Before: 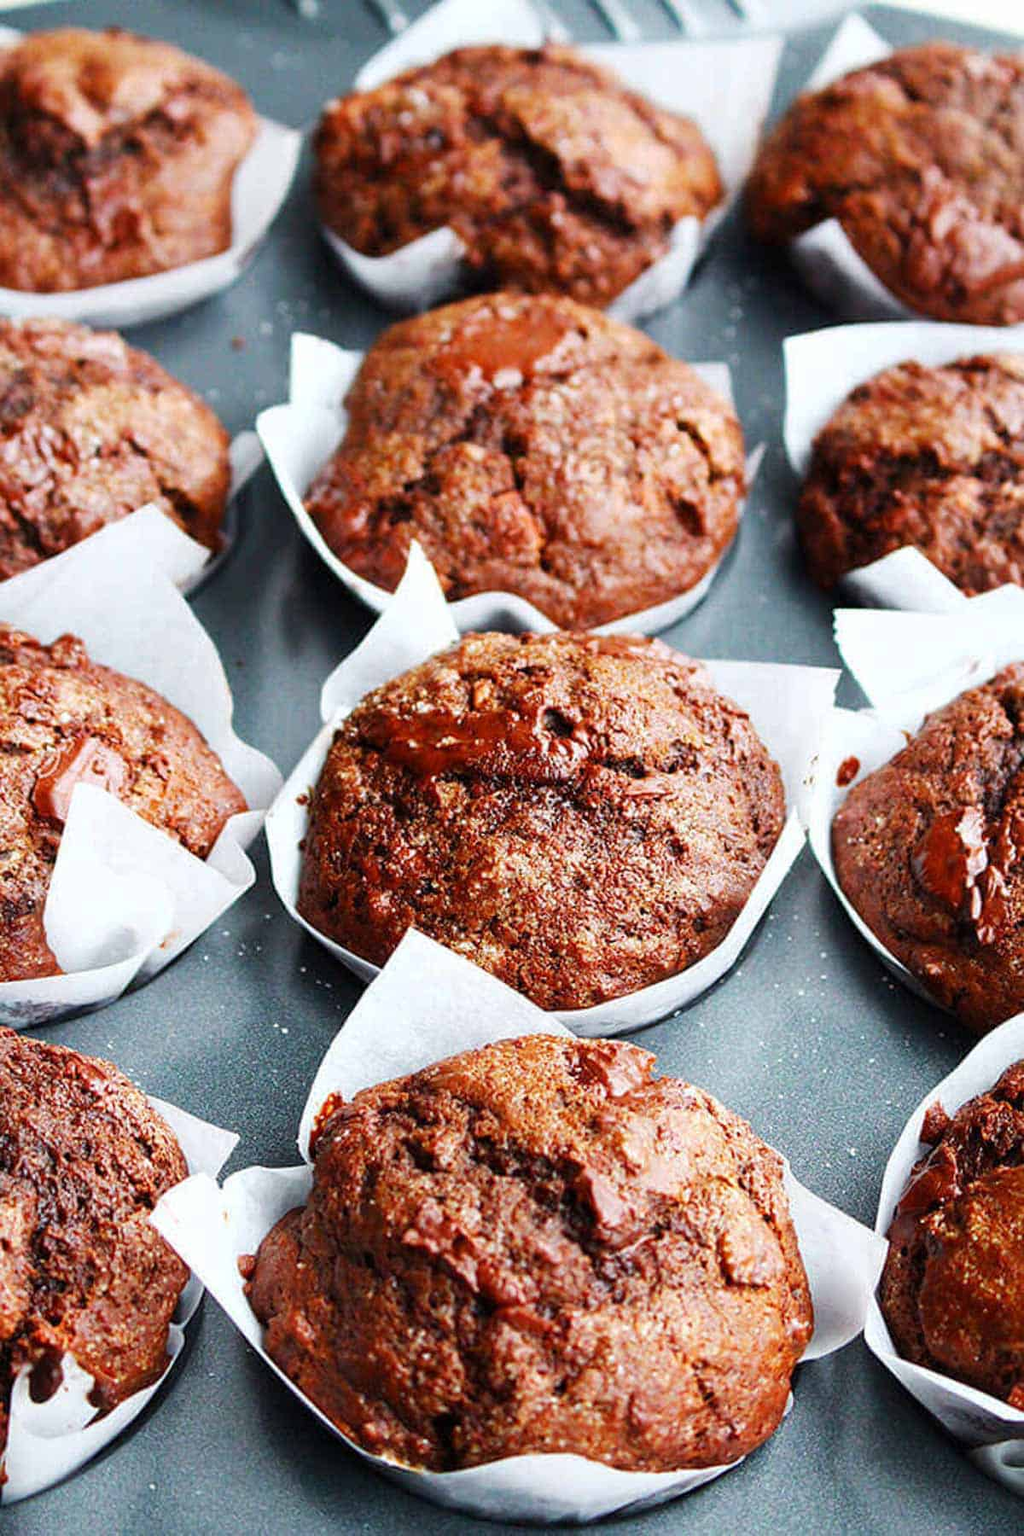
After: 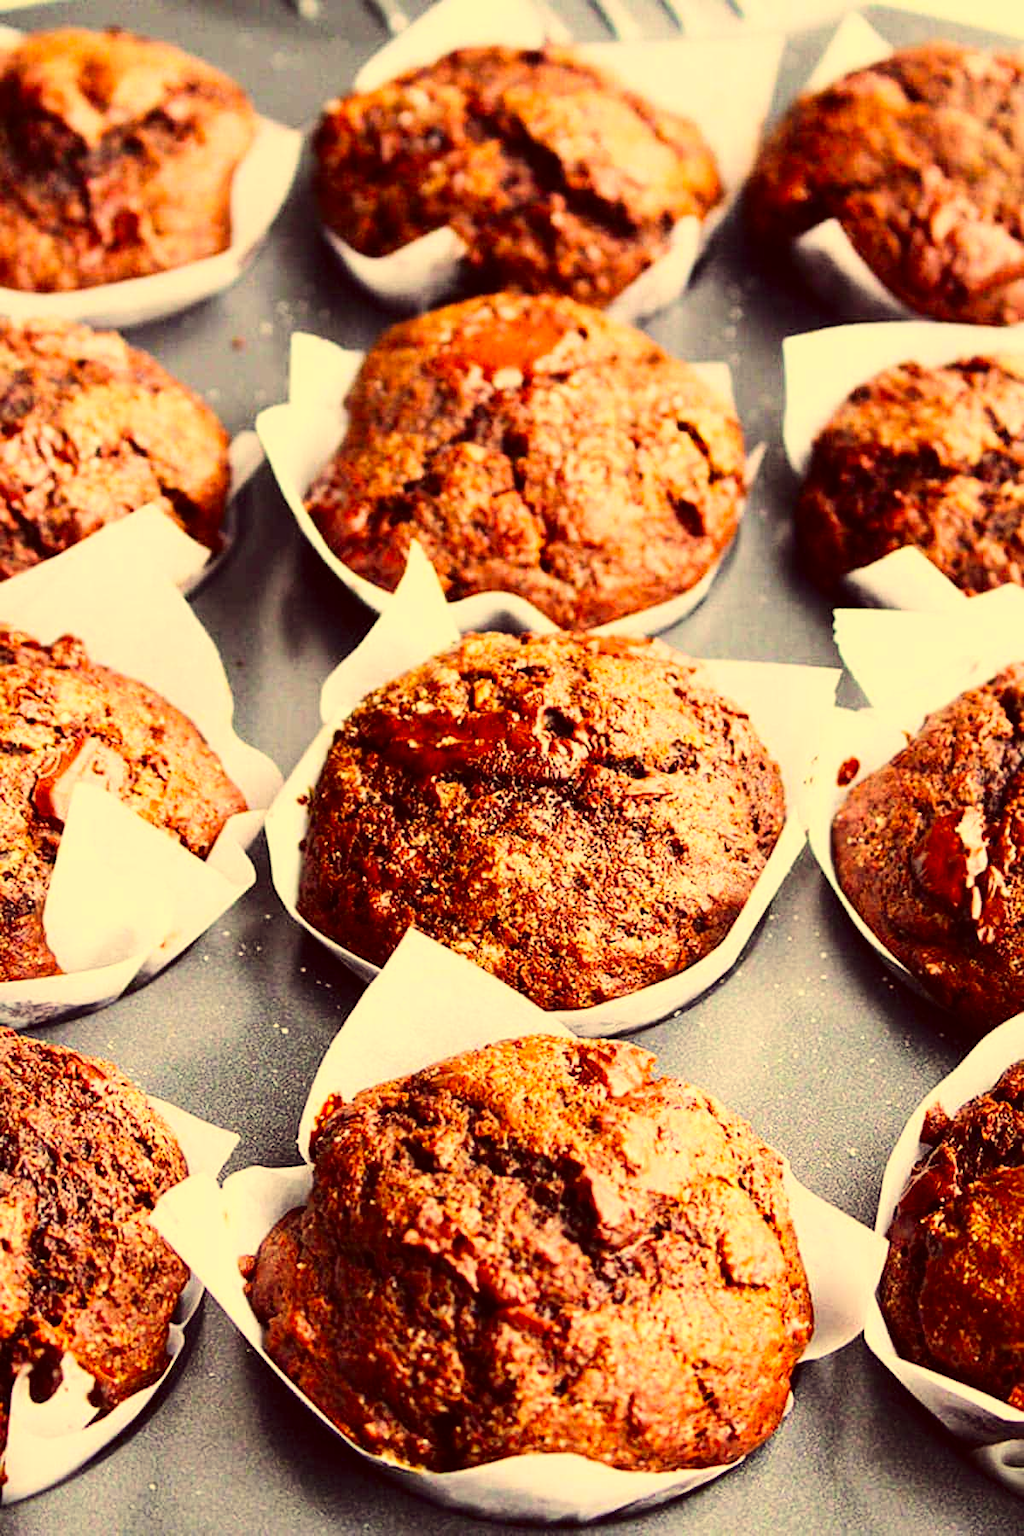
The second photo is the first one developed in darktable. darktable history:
base curve: curves: ch0 [(0, 0) (0.032, 0.025) (0.121, 0.166) (0.206, 0.329) (0.605, 0.79) (1, 1)]
color correction: highlights a* 9.73, highlights b* 39.08, shadows a* 14.74, shadows b* 3.64
